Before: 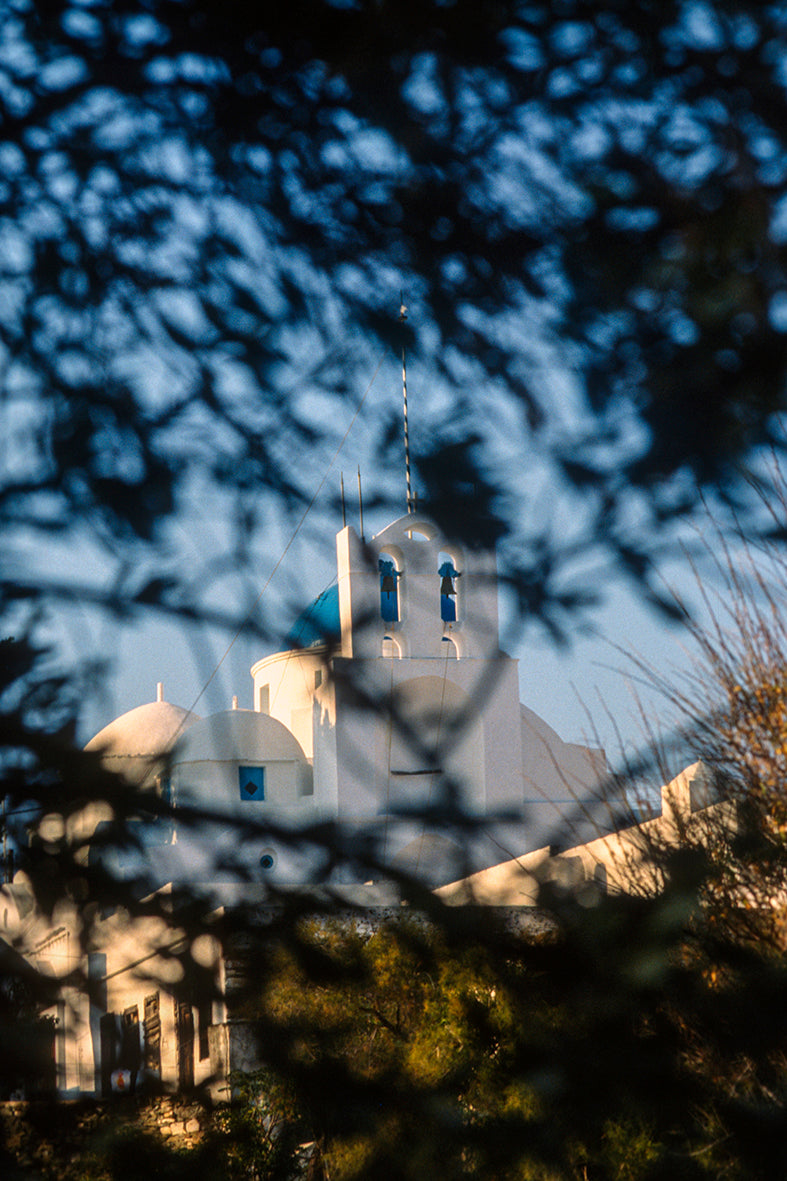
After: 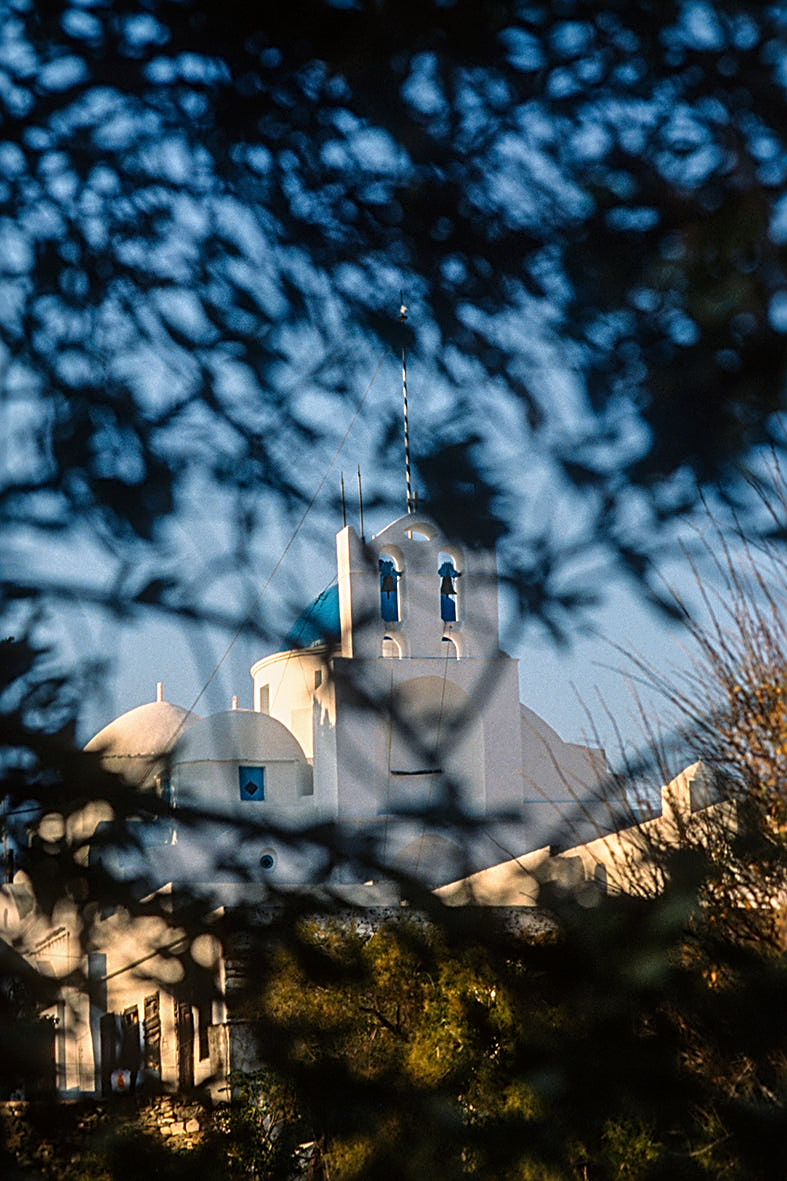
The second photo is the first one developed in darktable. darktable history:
sharpen: radius 2.676, amount 0.669
white balance: red 0.986, blue 1.01
